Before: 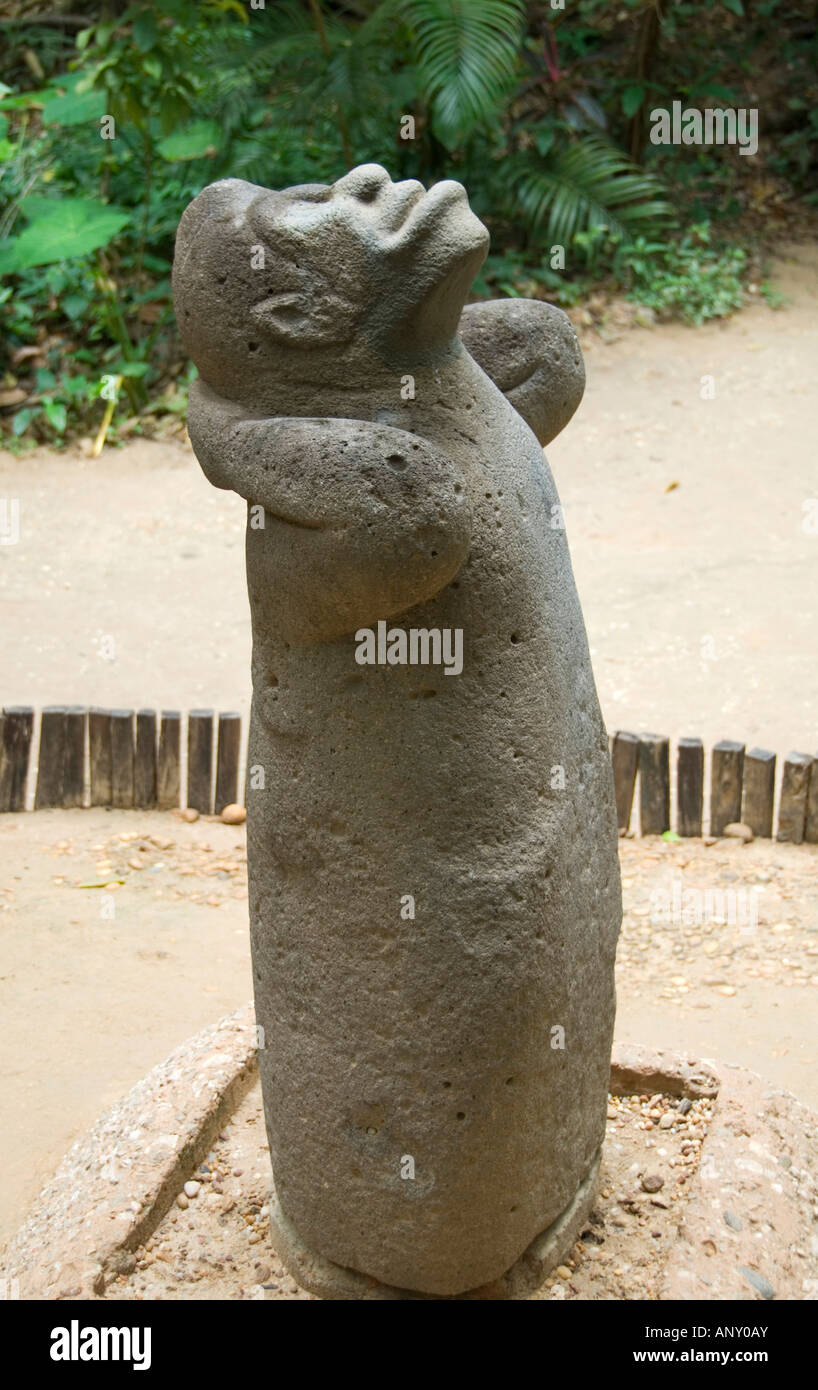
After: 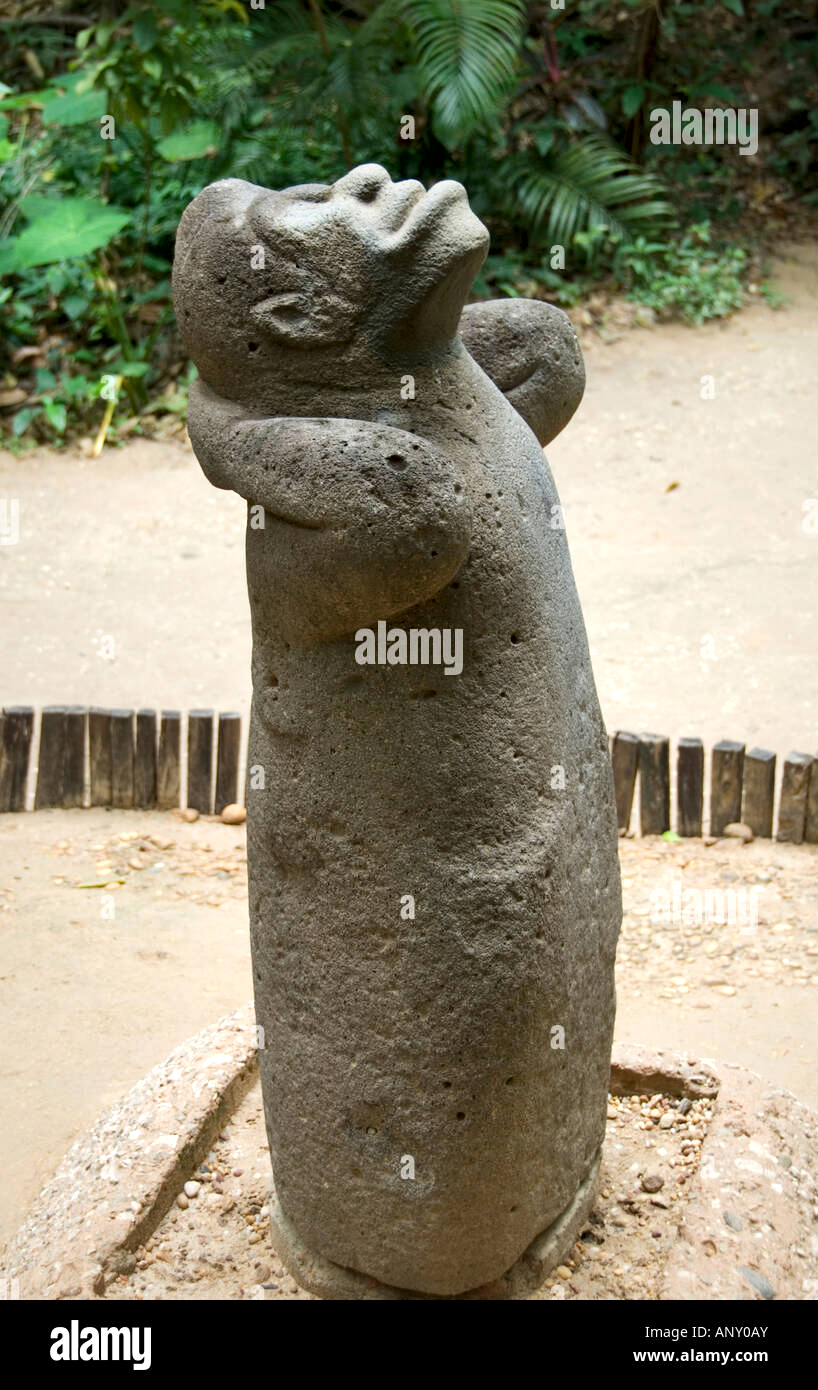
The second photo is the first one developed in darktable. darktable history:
local contrast: mode bilateral grid, contrast 99, coarseness 100, detail 165%, midtone range 0.2
